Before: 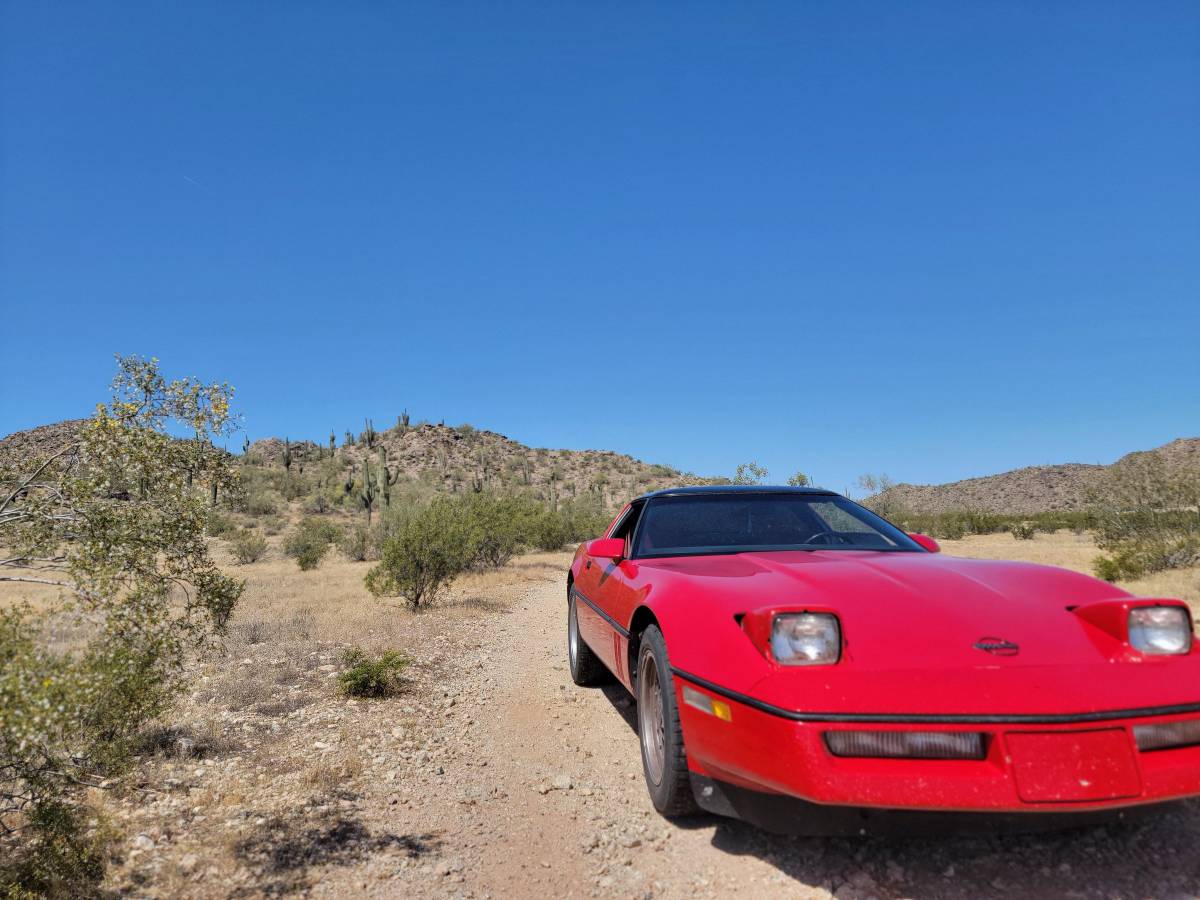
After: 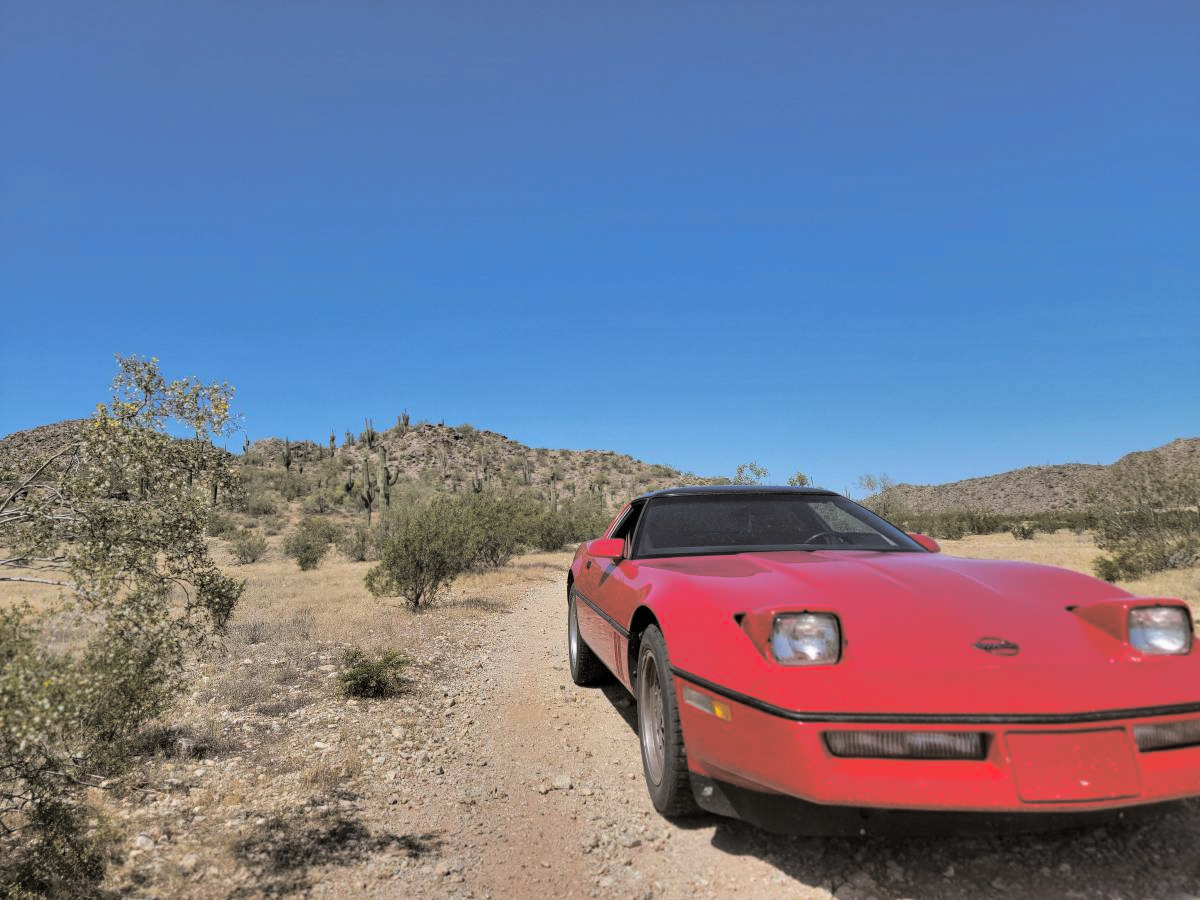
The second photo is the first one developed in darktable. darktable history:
shadows and highlights: shadows color adjustment 97.66%, soften with gaussian
split-toning: shadows › hue 46.8°, shadows › saturation 0.17, highlights › hue 316.8°, highlights › saturation 0.27, balance -51.82
